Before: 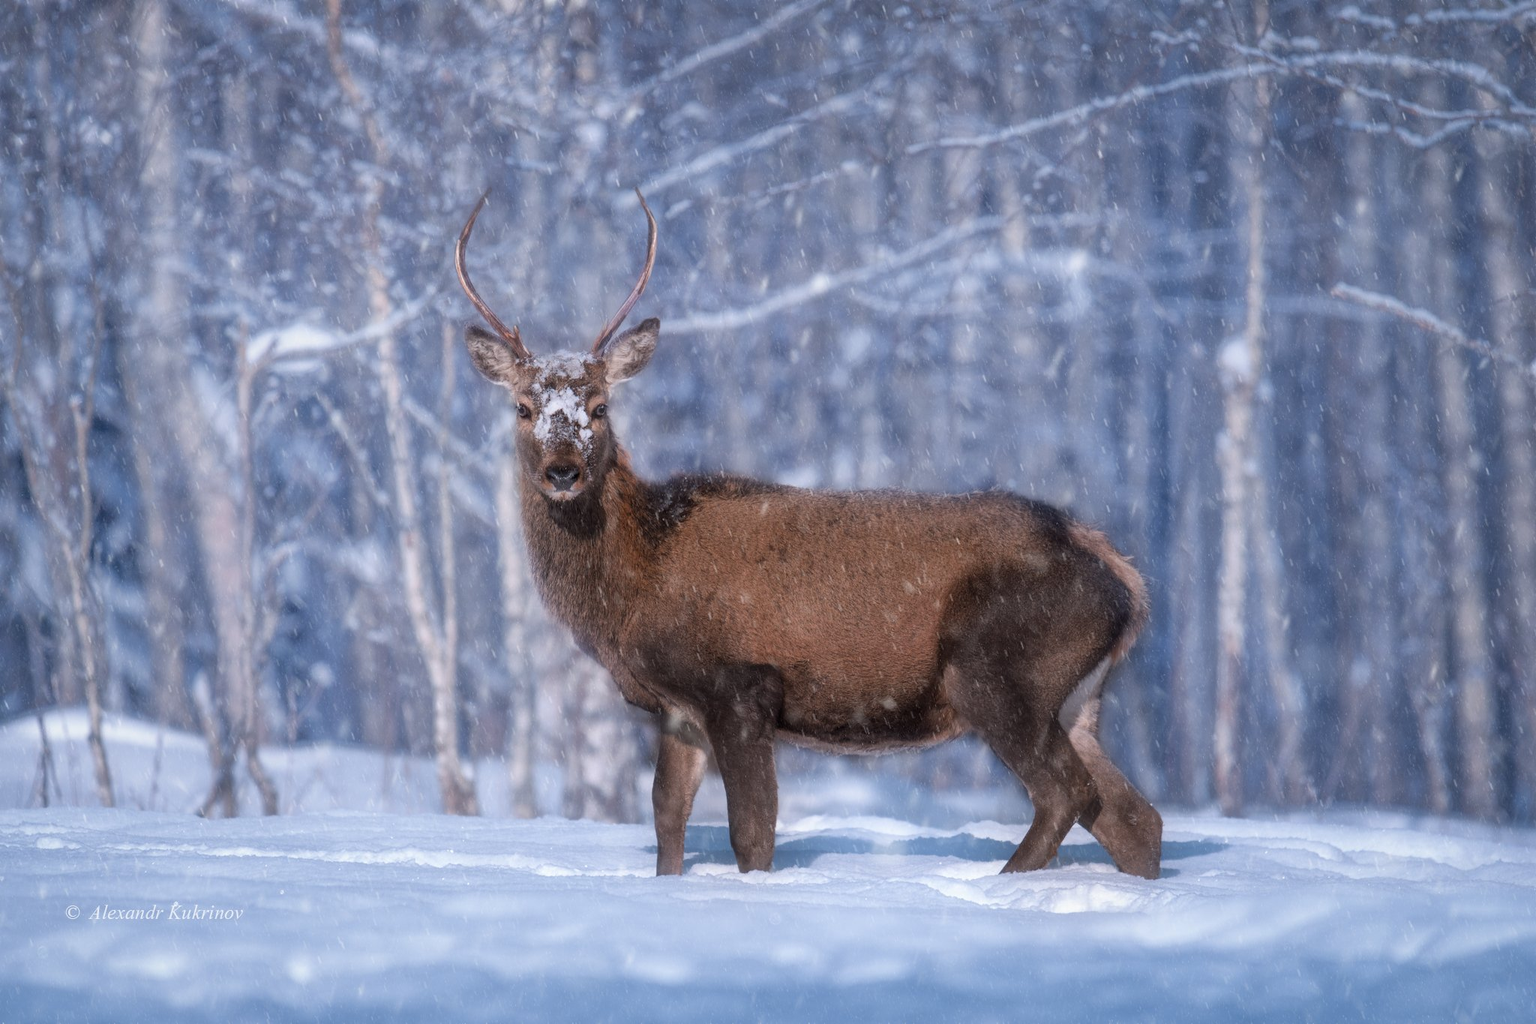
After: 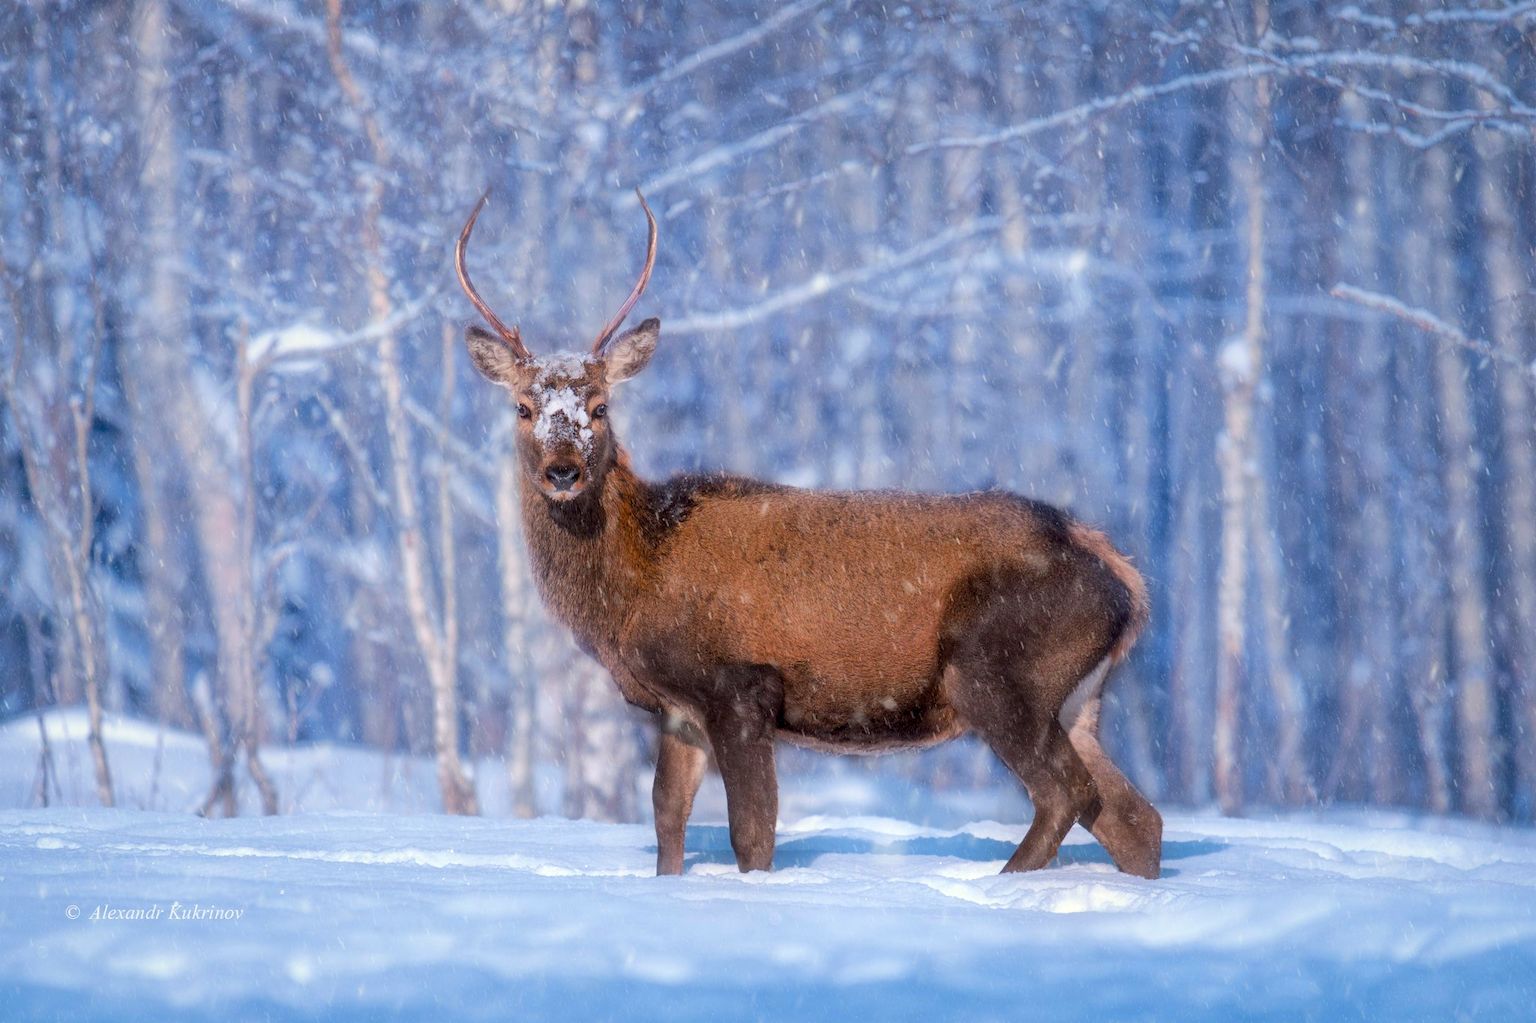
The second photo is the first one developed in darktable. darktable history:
color balance rgb: highlights gain › luminance 6.711%, highlights gain › chroma 1.868%, highlights gain › hue 88.8°, global offset › luminance -0.474%, perceptual saturation grading › global saturation 36.818%, perceptual brilliance grading › mid-tones 10.469%, perceptual brilliance grading › shadows 15.748%, global vibrance 14.945%
